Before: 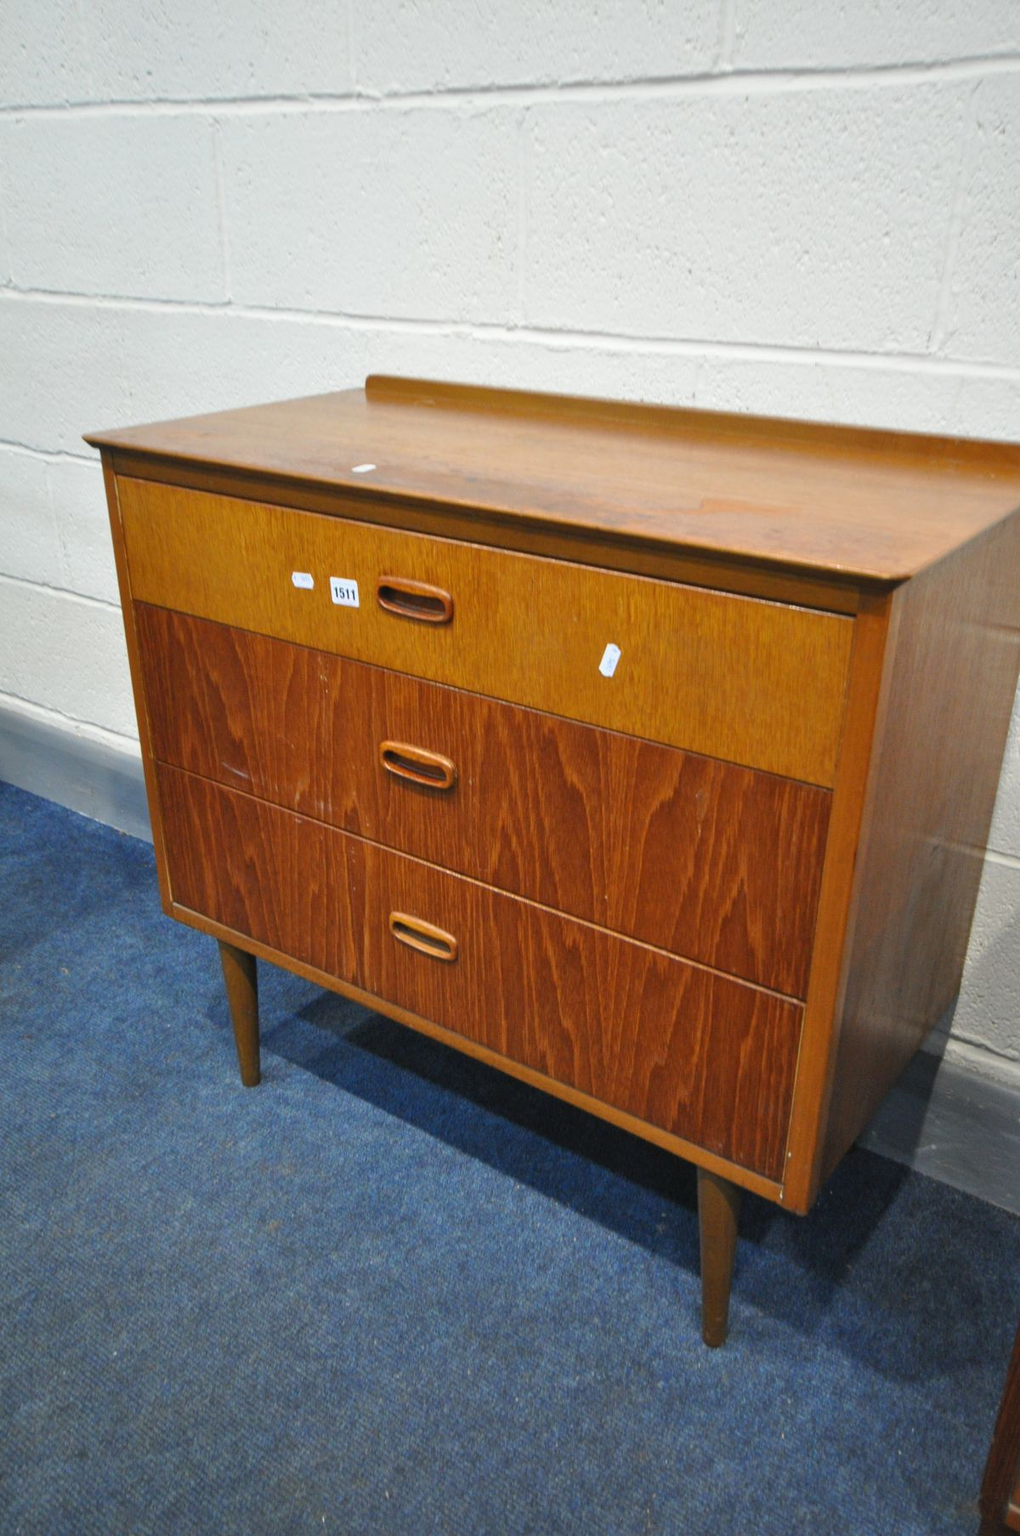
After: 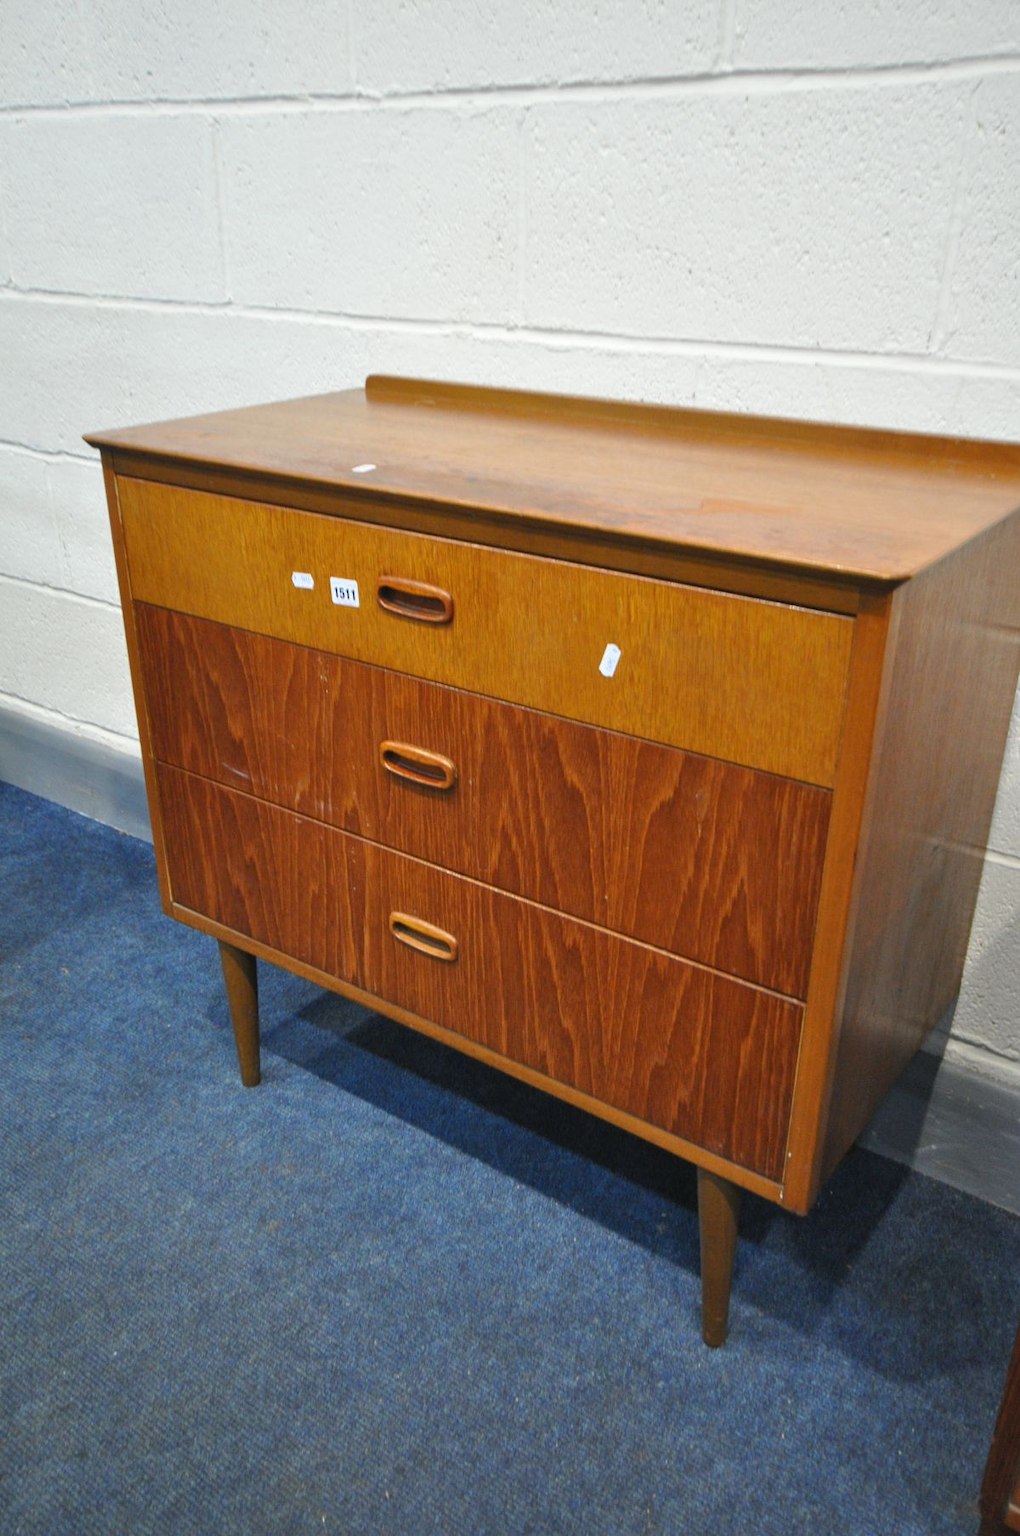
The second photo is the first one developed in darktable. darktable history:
levels: mode automatic, levels [0.055, 0.477, 0.9]
color zones: curves: ch0 [(0.25, 0.5) (0.463, 0.627) (0.484, 0.637) (0.75, 0.5)]
